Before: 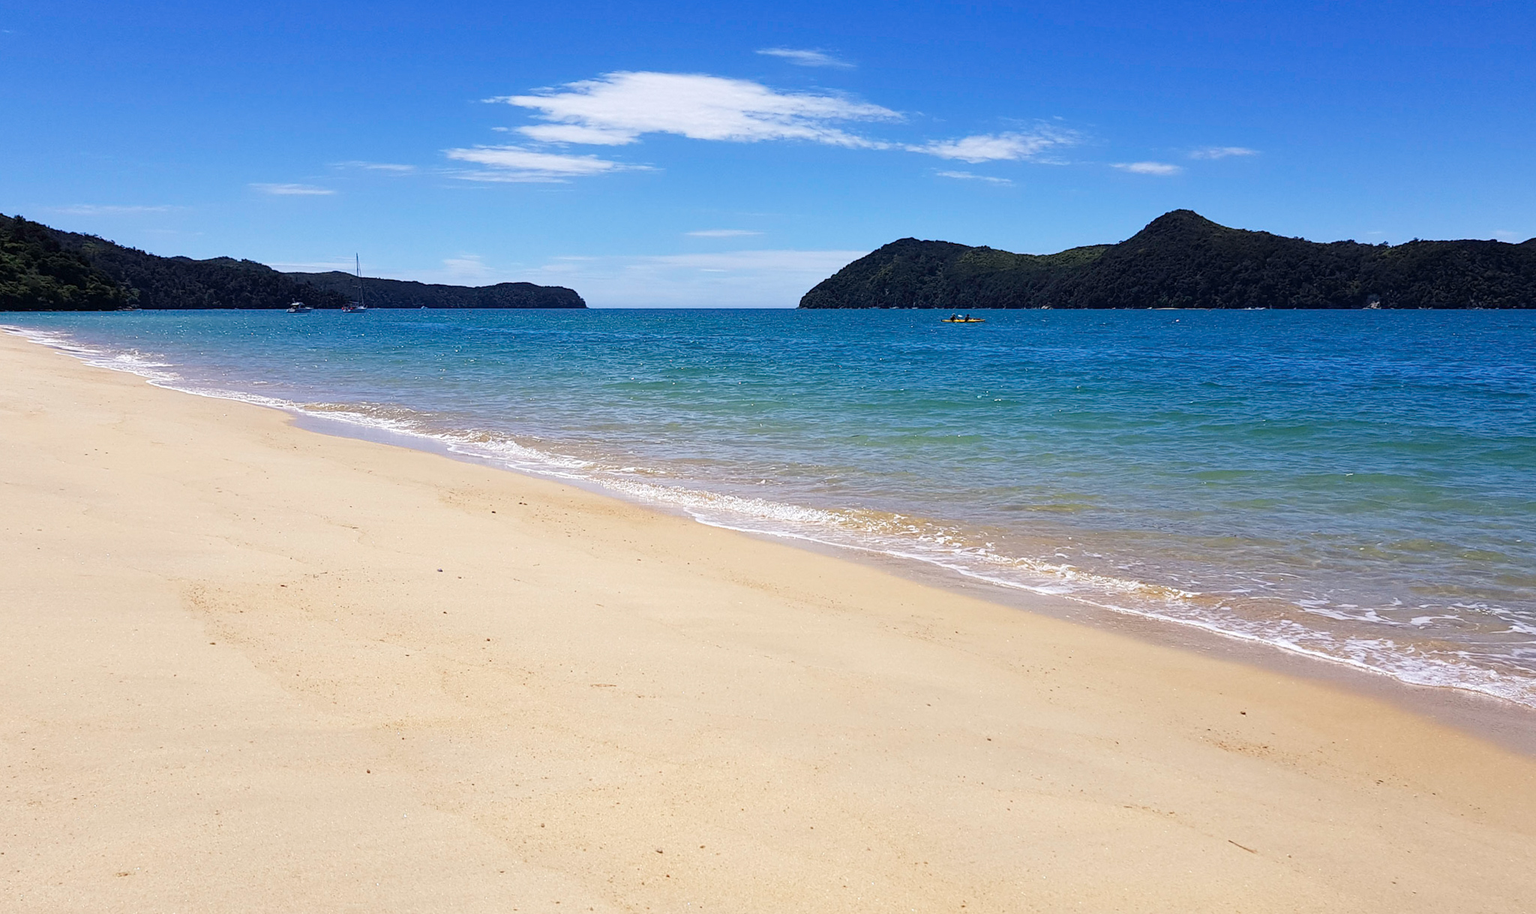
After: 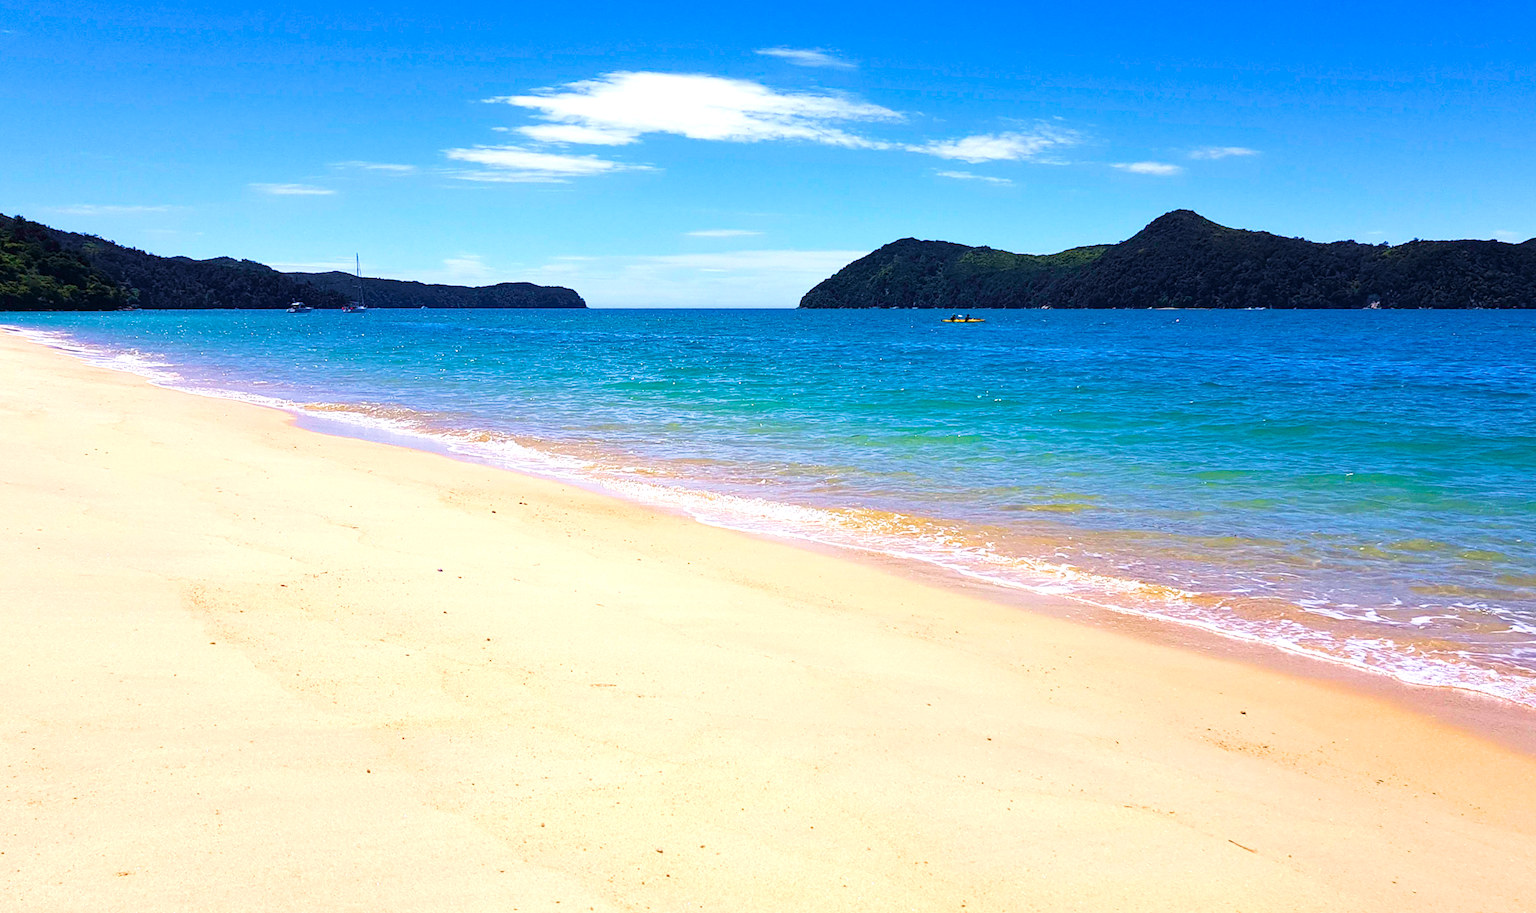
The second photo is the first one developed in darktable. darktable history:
velvia: strength 74%
exposure: black level correction 0, exposure 0.5 EV, compensate exposure bias true, compensate highlight preservation false
contrast brightness saturation: contrast 0.08, saturation 0.2
white balance: emerald 1
